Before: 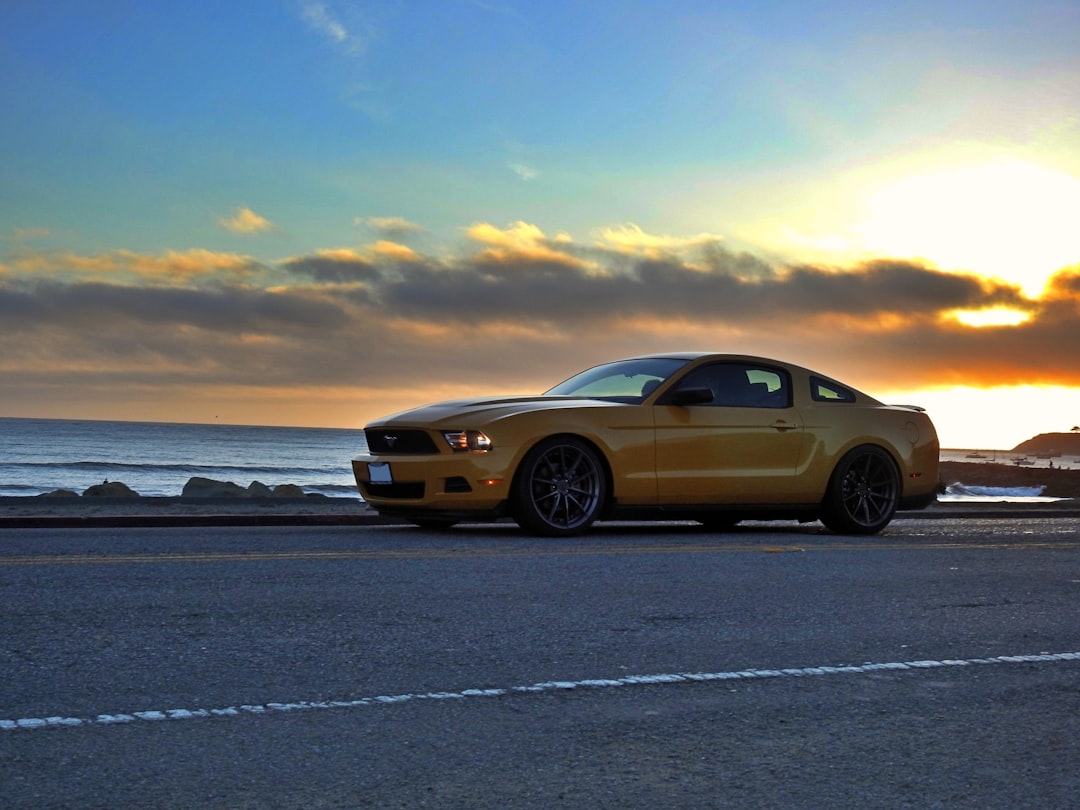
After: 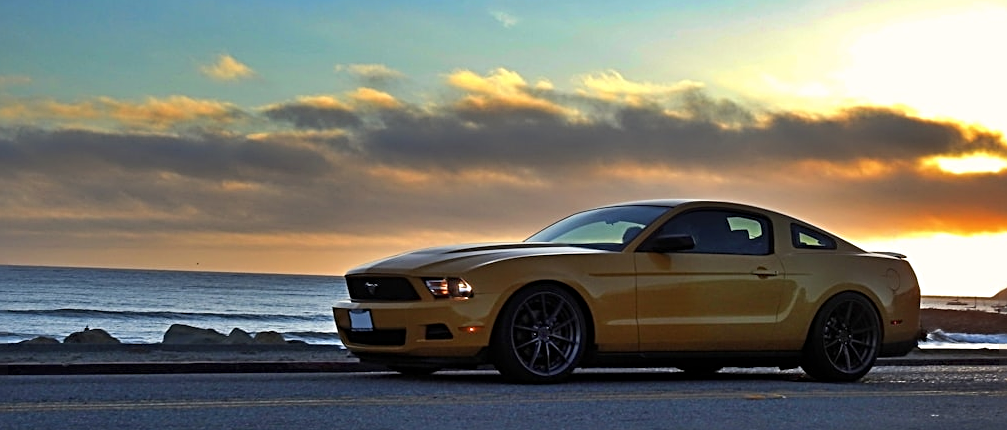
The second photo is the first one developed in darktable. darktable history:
sharpen: radius 3.113
crop: left 1.818%, top 18.931%, right 4.9%, bottom 27.941%
